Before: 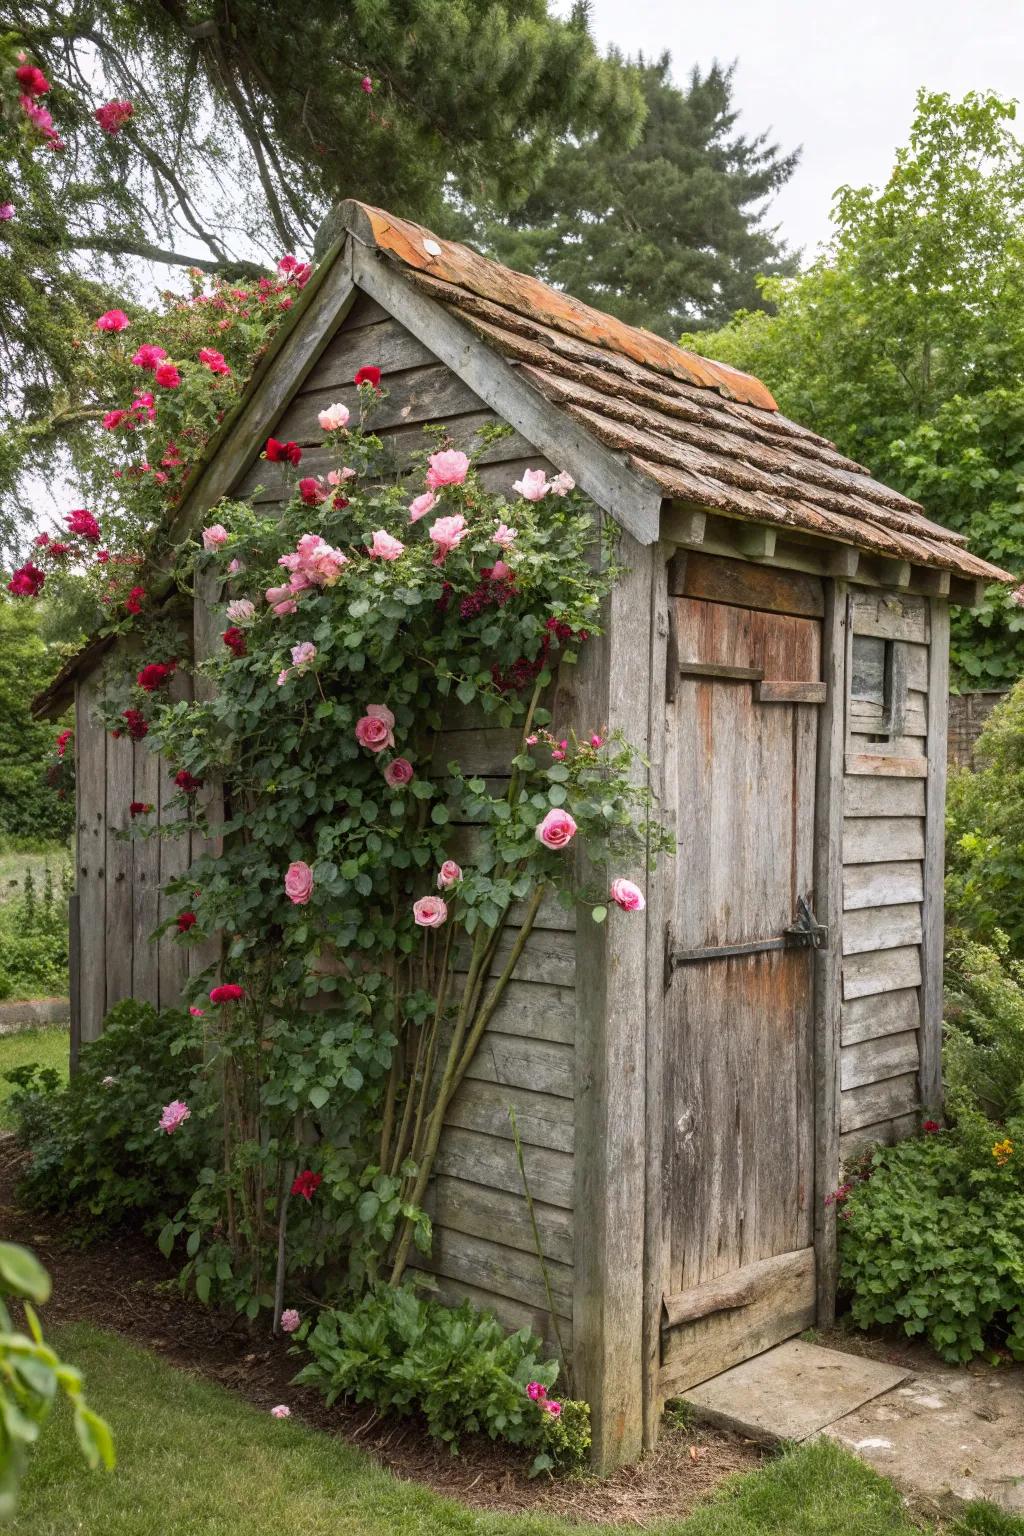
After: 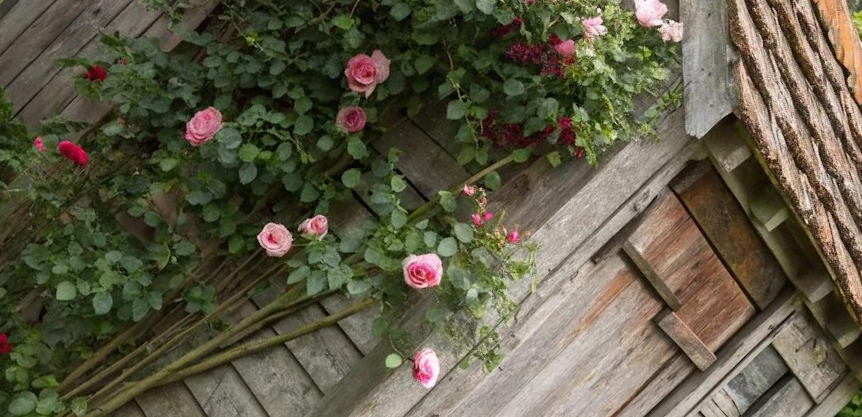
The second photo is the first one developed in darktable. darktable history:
color correction: highlights b* 0.03
crop and rotate: angle -45.09°, top 16.285%, right 0.806%, bottom 11.701%
